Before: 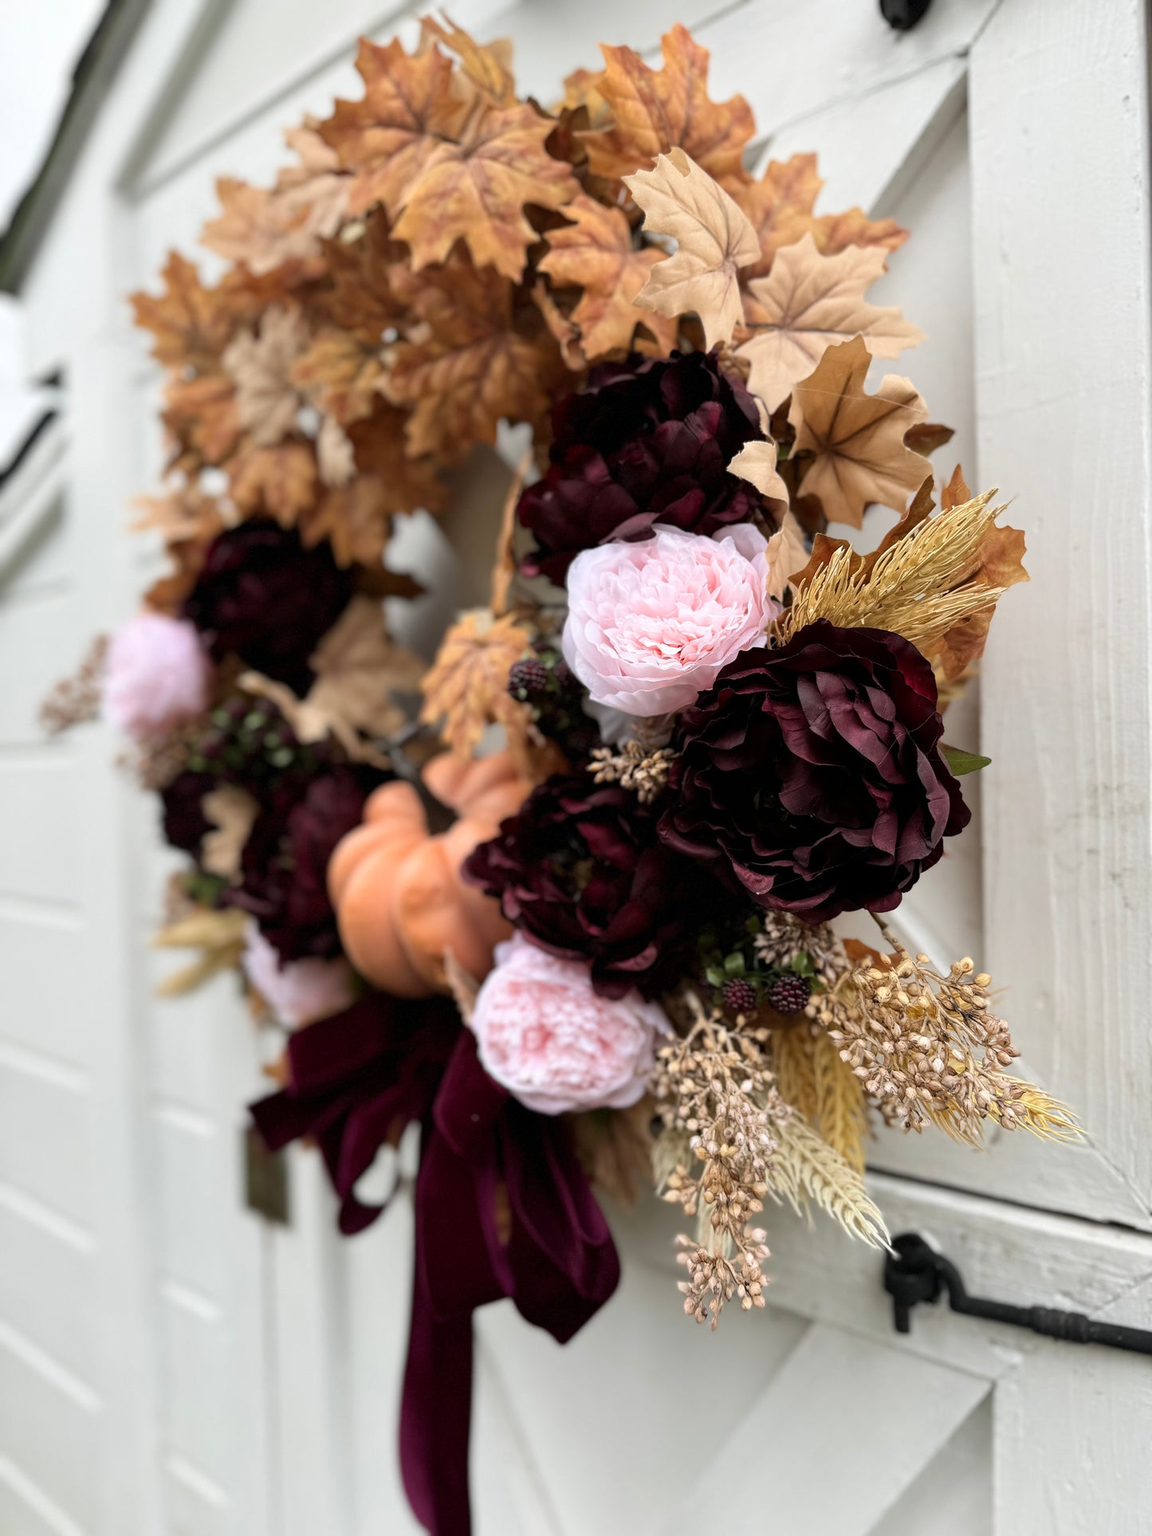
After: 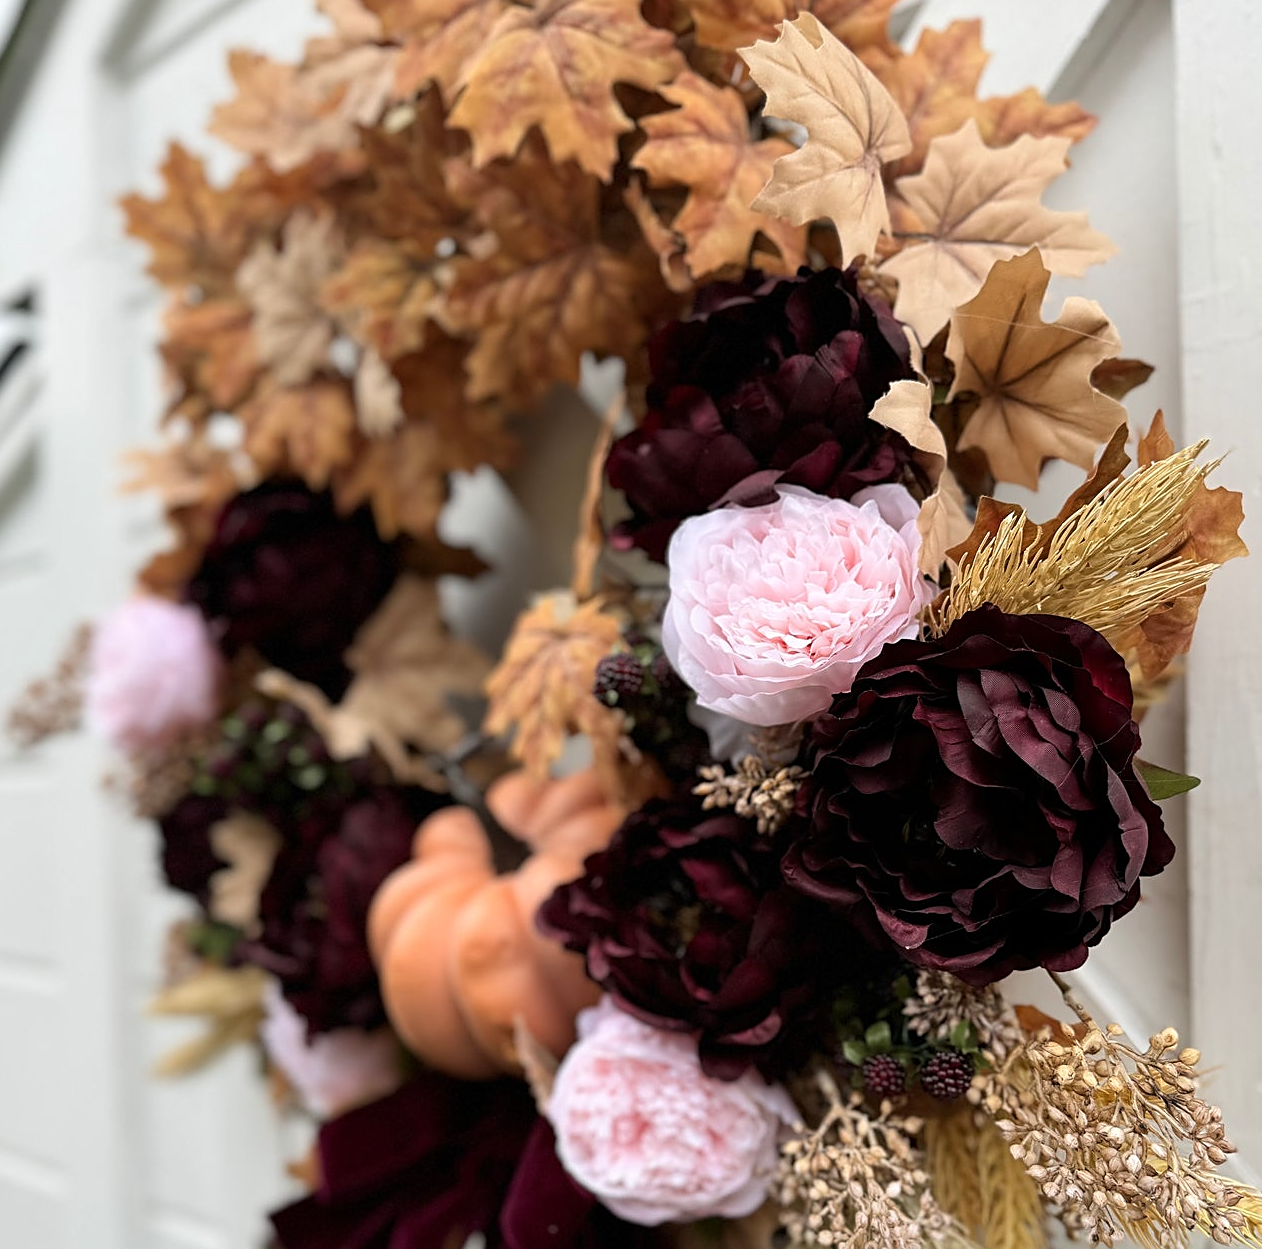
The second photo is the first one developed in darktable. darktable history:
crop: left 3.009%, top 8.982%, right 9.646%, bottom 26.172%
sharpen: on, module defaults
